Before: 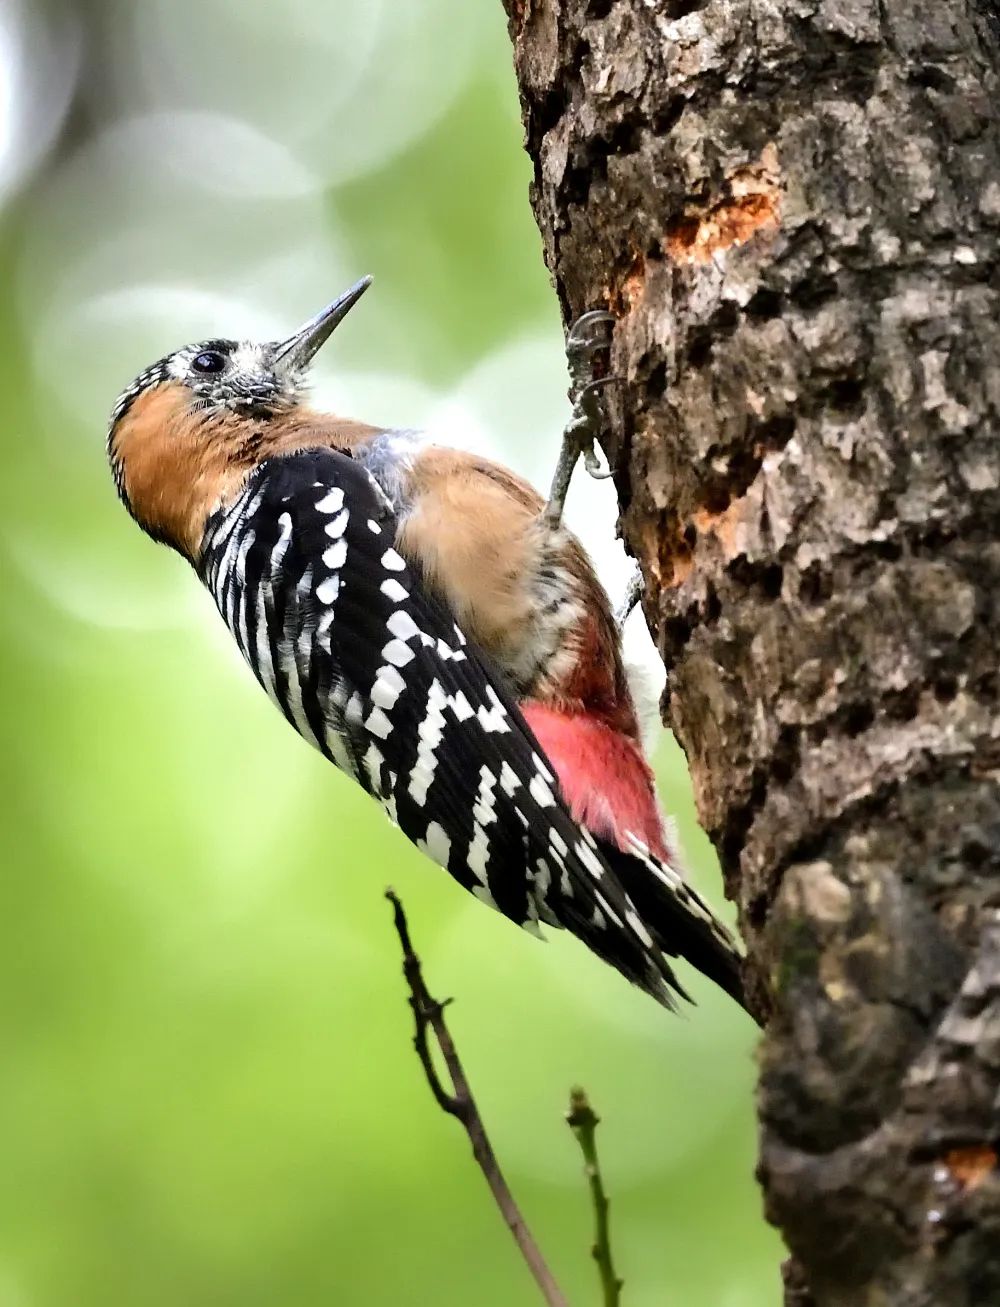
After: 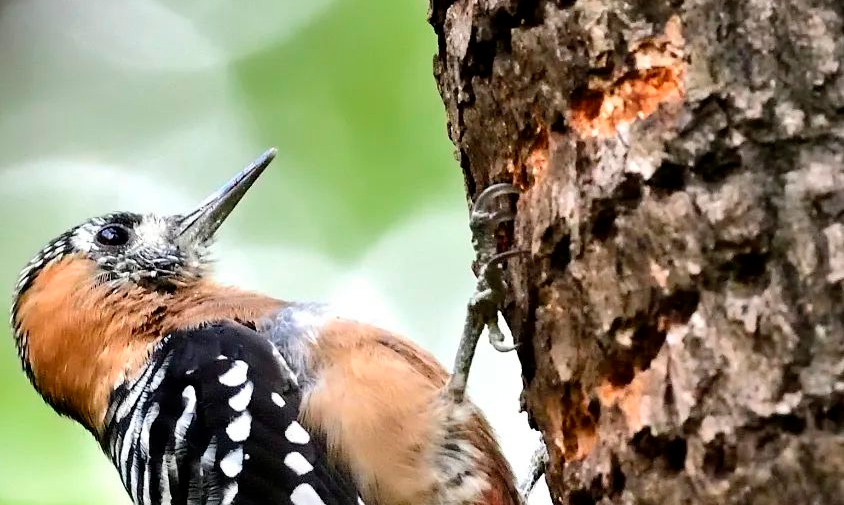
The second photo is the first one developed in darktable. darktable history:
crop and rotate: left 9.666%, top 9.748%, right 5.848%, bottom 51.581%
